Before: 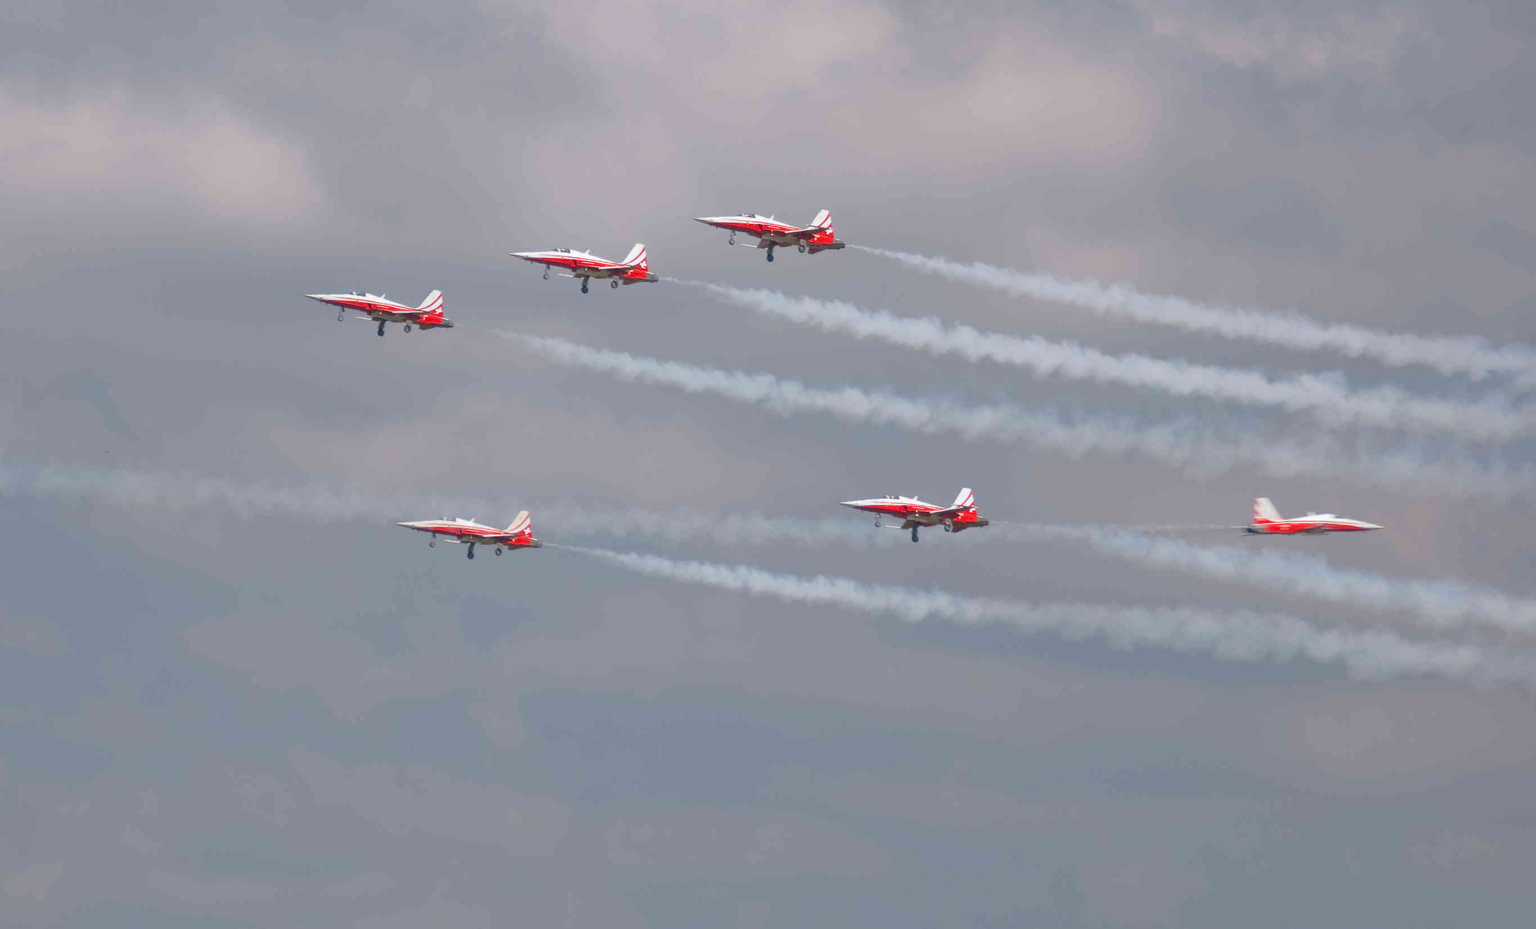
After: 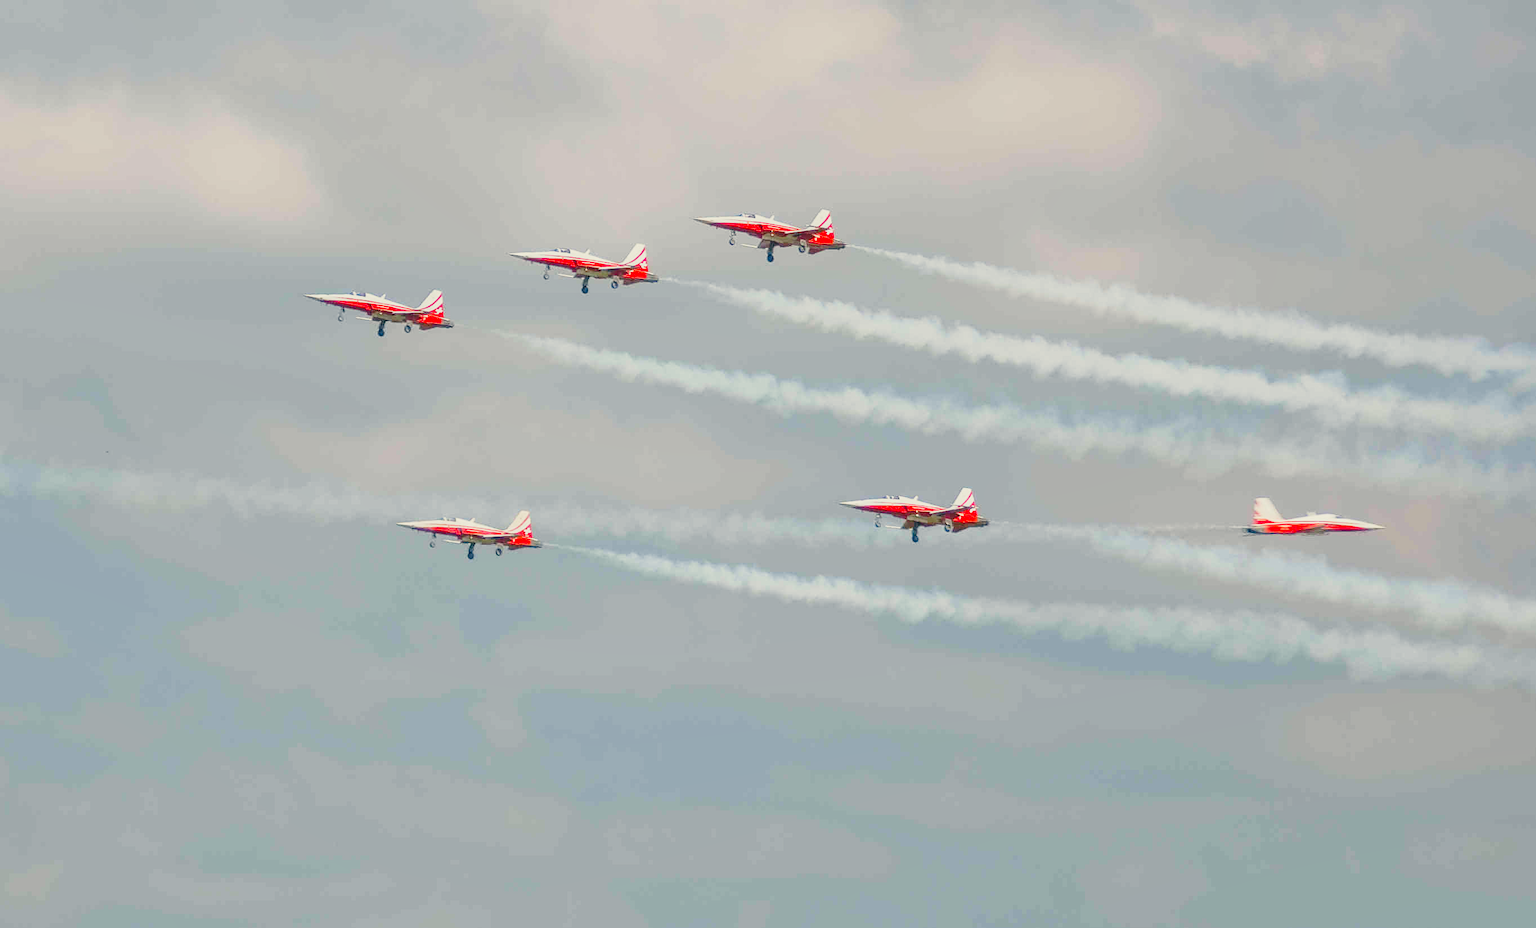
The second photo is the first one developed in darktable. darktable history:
sharpen: on, module defaults
base curve: curves: ch0 [(0, 0) (0.028, 0.03) (0.121, 0.232) (0.46, 0.748) (0.859, 0.968) (1, 1)], preserve colors none
color correction: highlights a* -0.382, highlights b* 9.51, shadows a* -9.2, shadows b* 0.42
local contrast: on, module defaults
contrast brightness saturation: contrast -0.189, saturation 0.189
